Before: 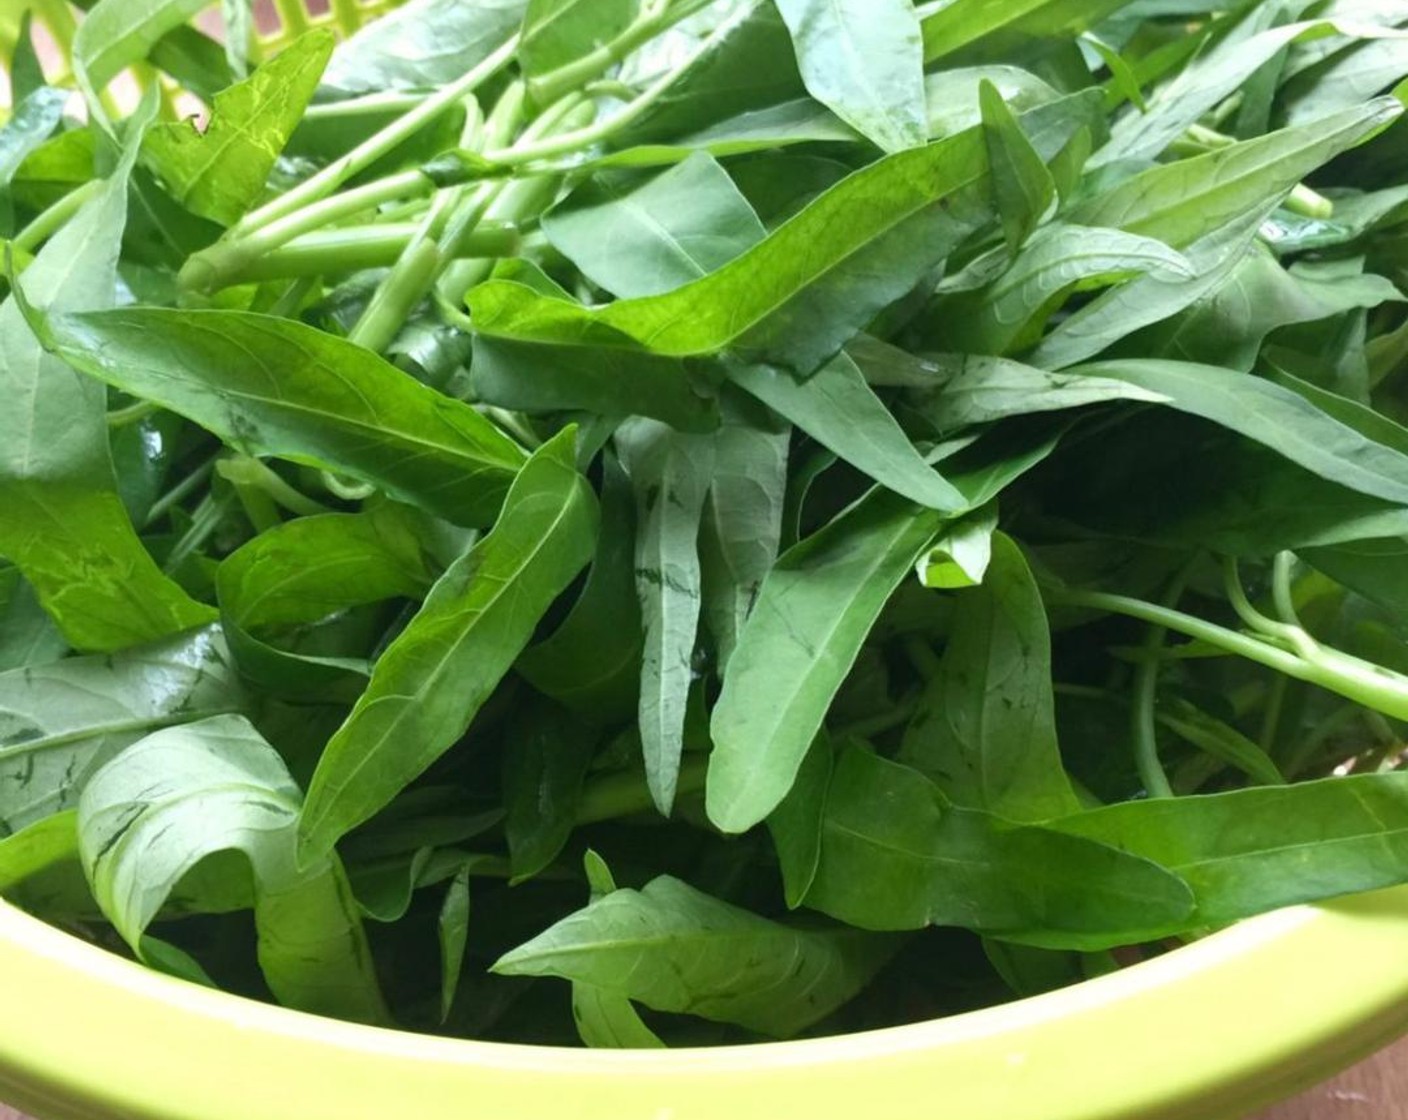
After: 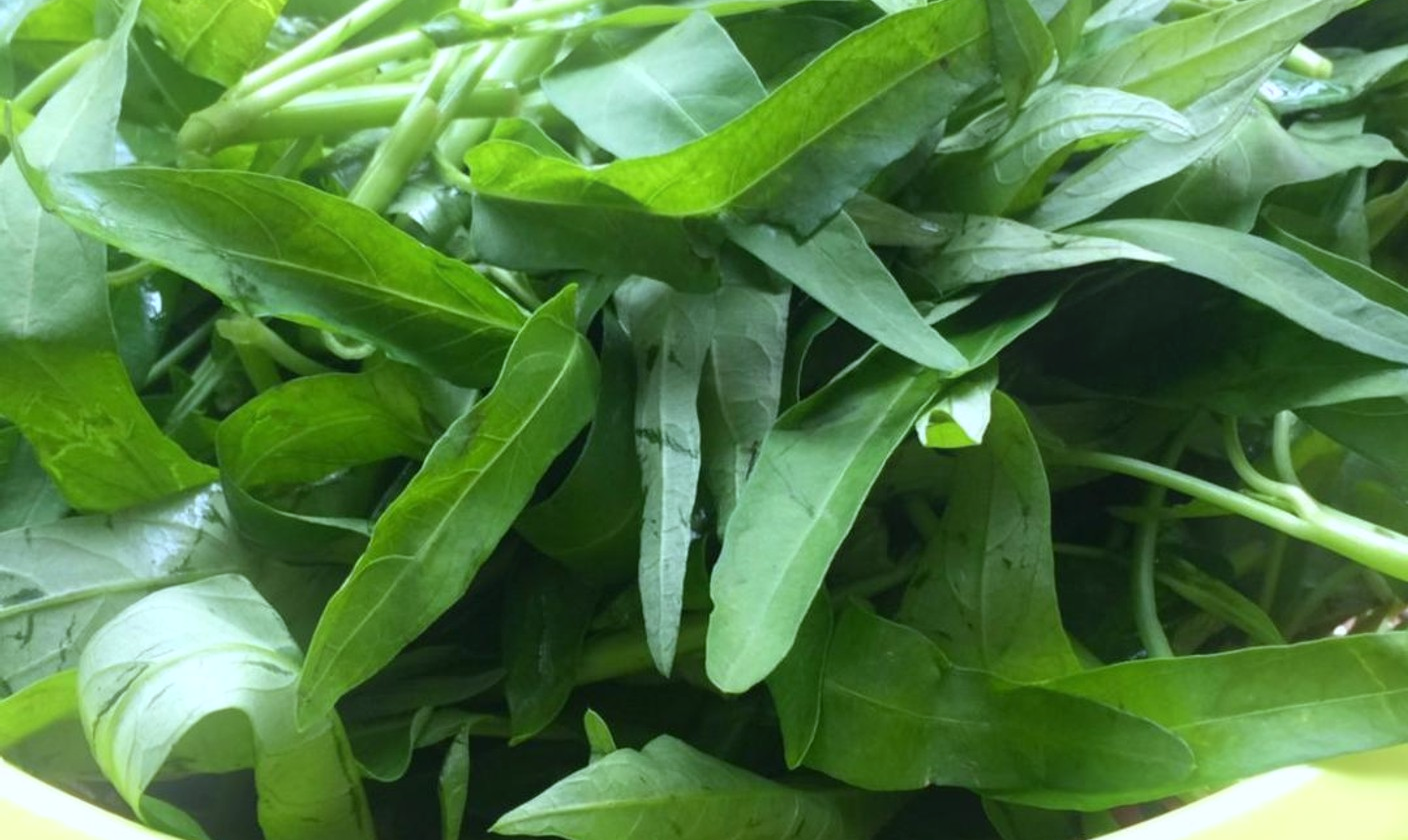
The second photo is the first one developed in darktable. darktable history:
crop and rotate: top 12.5%, bottom 12.5%
bloom: size 16%, threshold 98%, strength 20%
white balance: red 0.954, blue 1.079
